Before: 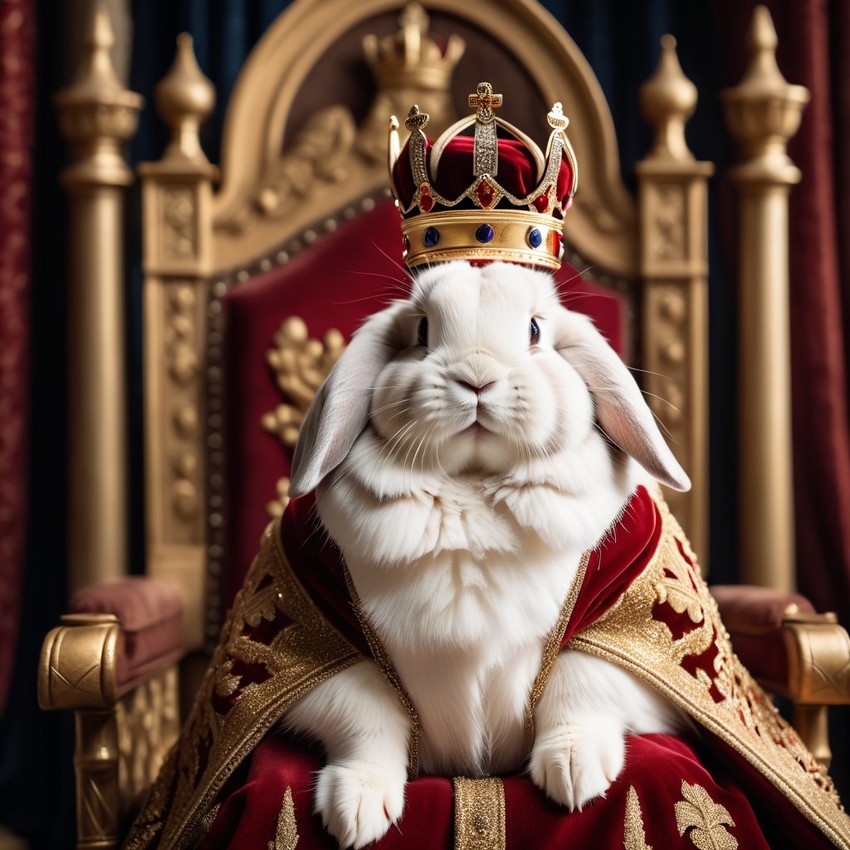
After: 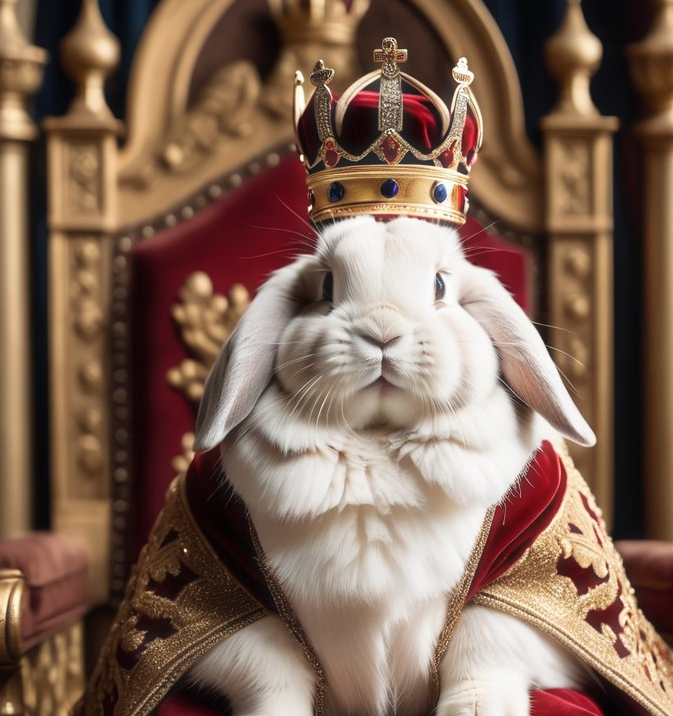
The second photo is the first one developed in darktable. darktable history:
crop: left 11.225%, top 5.381%, right 9.565%, bottom 10.314%
haze removal: strength -0.1, adaptive false
